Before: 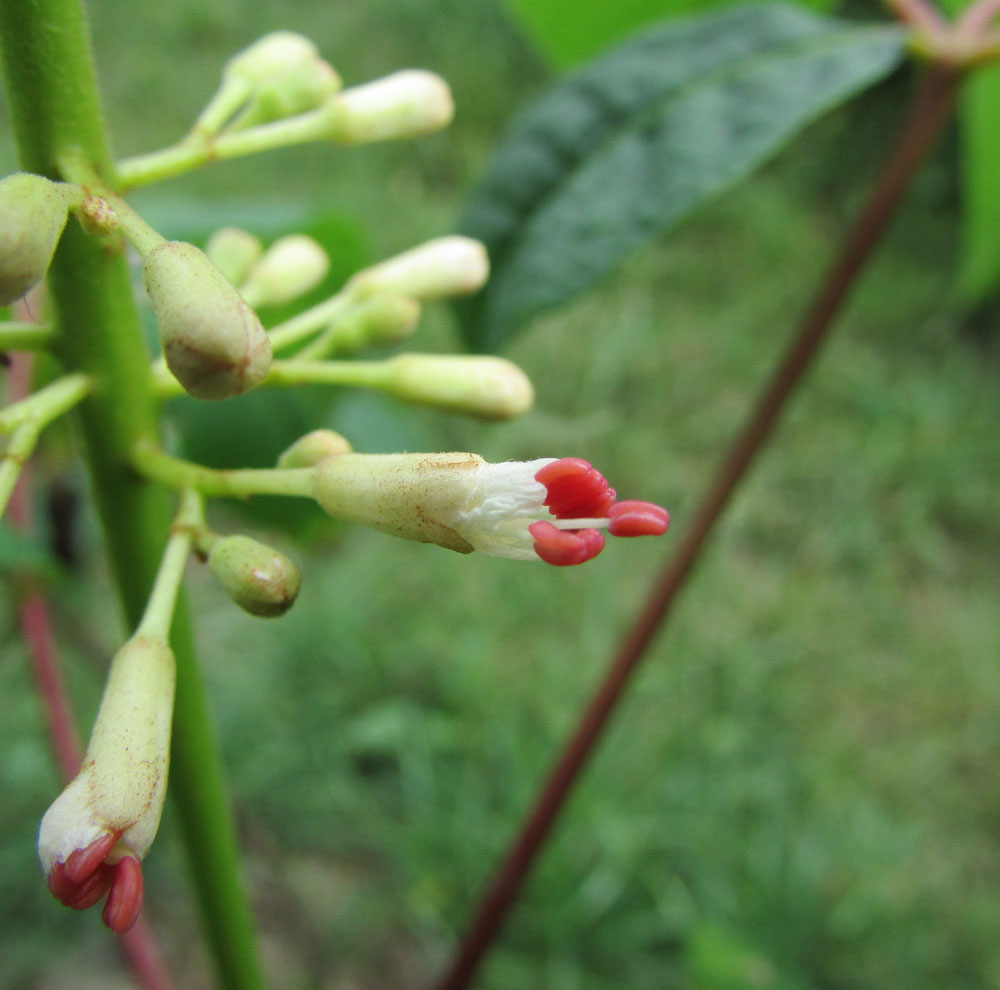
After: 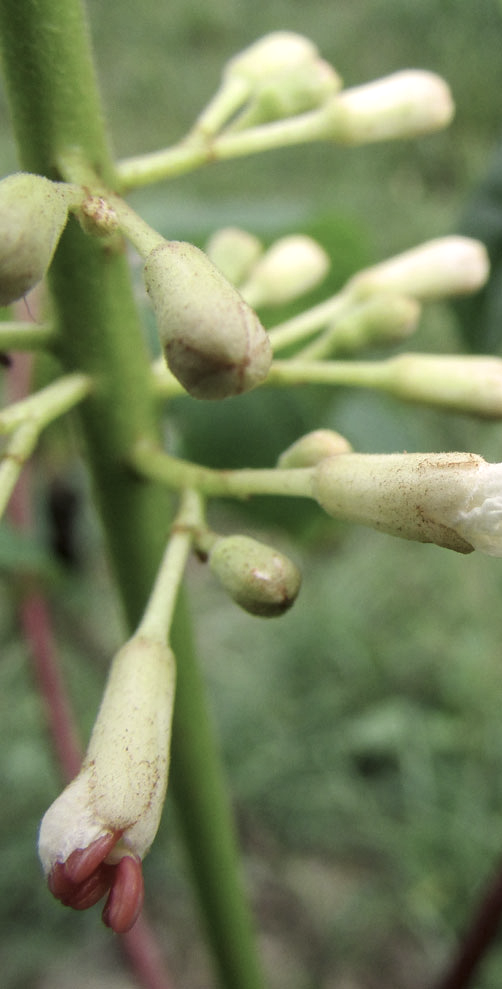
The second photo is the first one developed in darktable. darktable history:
local contrast: on, module defaults
color correction: highlights a* 5.5, highlights b* 5.17, saturation 0.65
crop and rotate: left 0.003%, top 0%, right 49.757%
